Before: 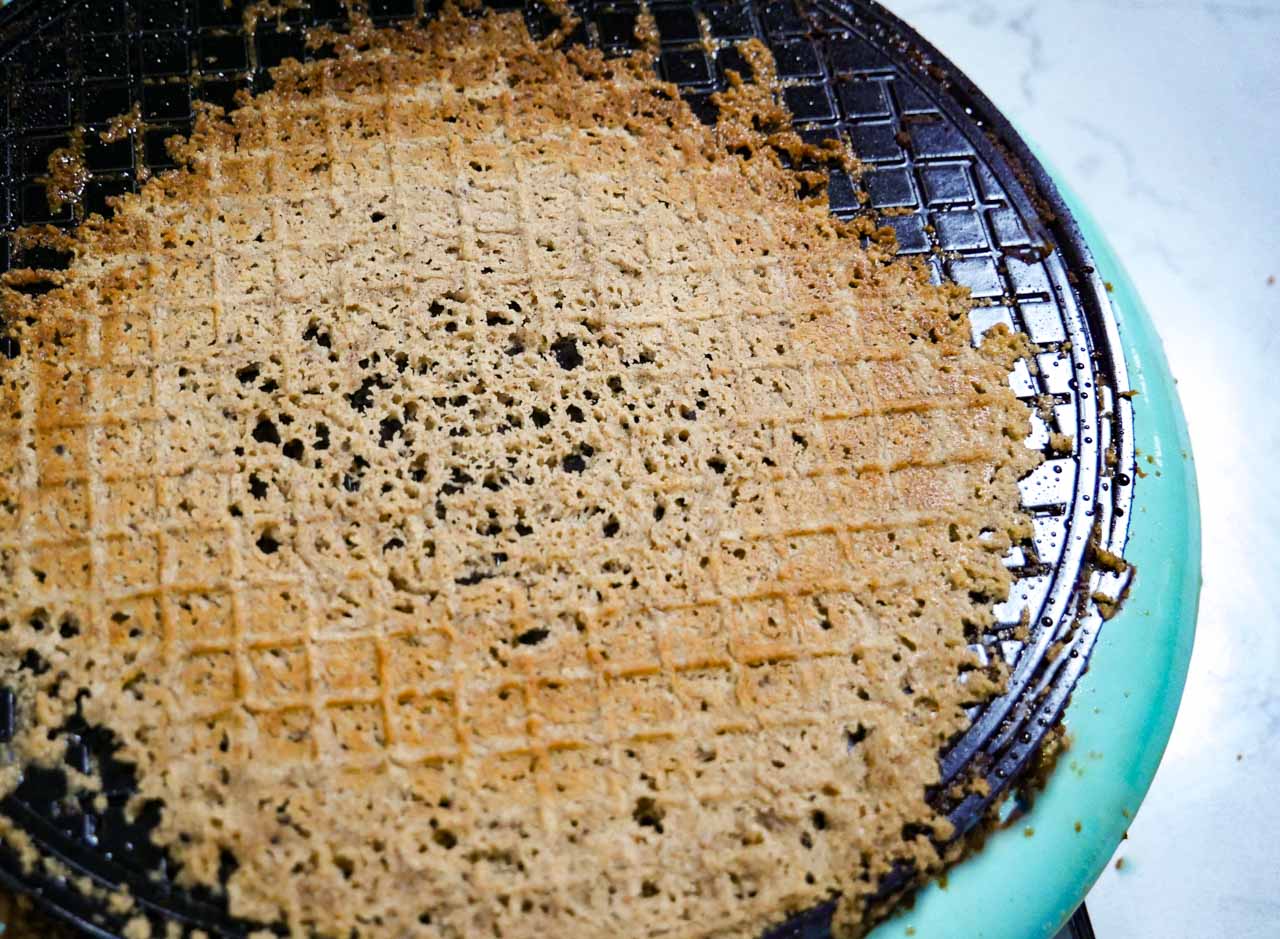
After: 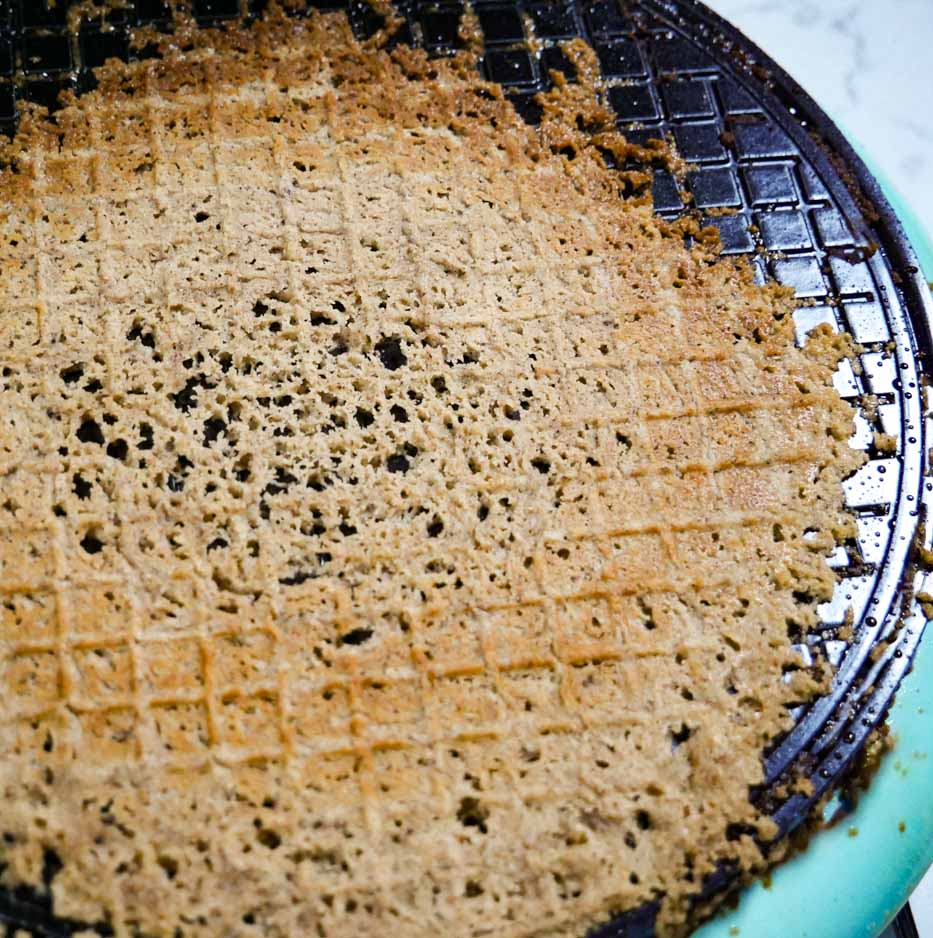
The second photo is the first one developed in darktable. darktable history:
crop: left 13.824%, top 0%, right 13.254%
